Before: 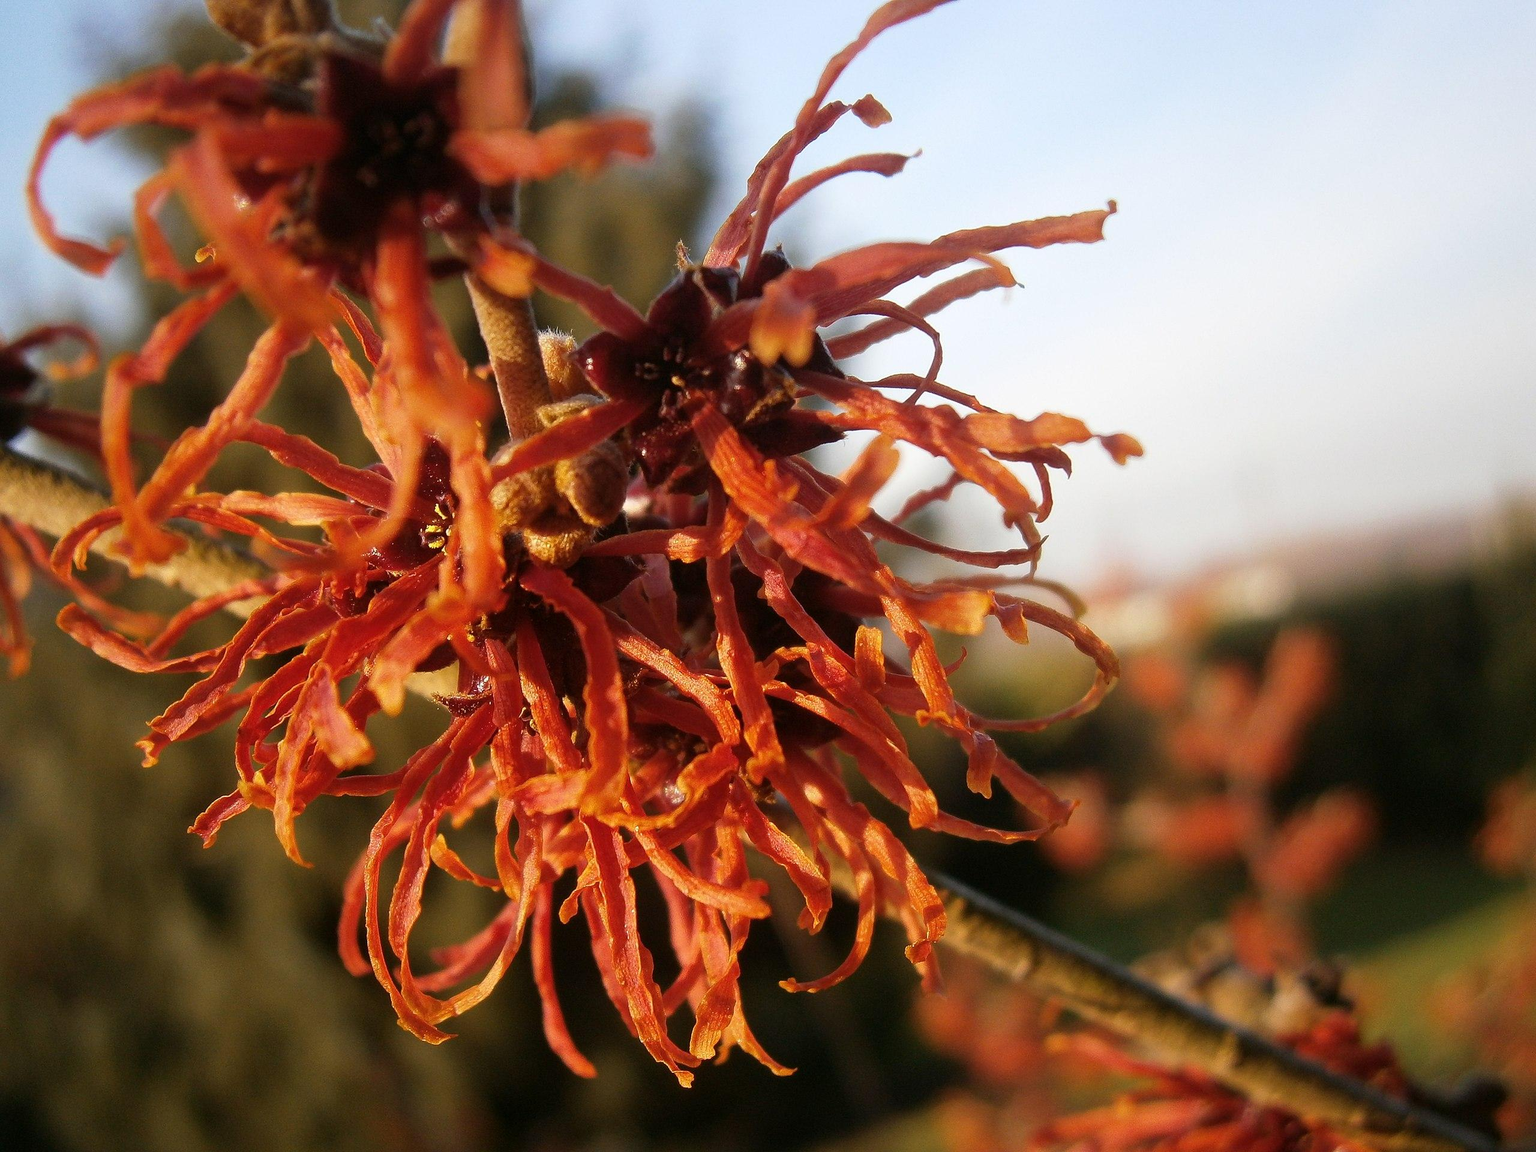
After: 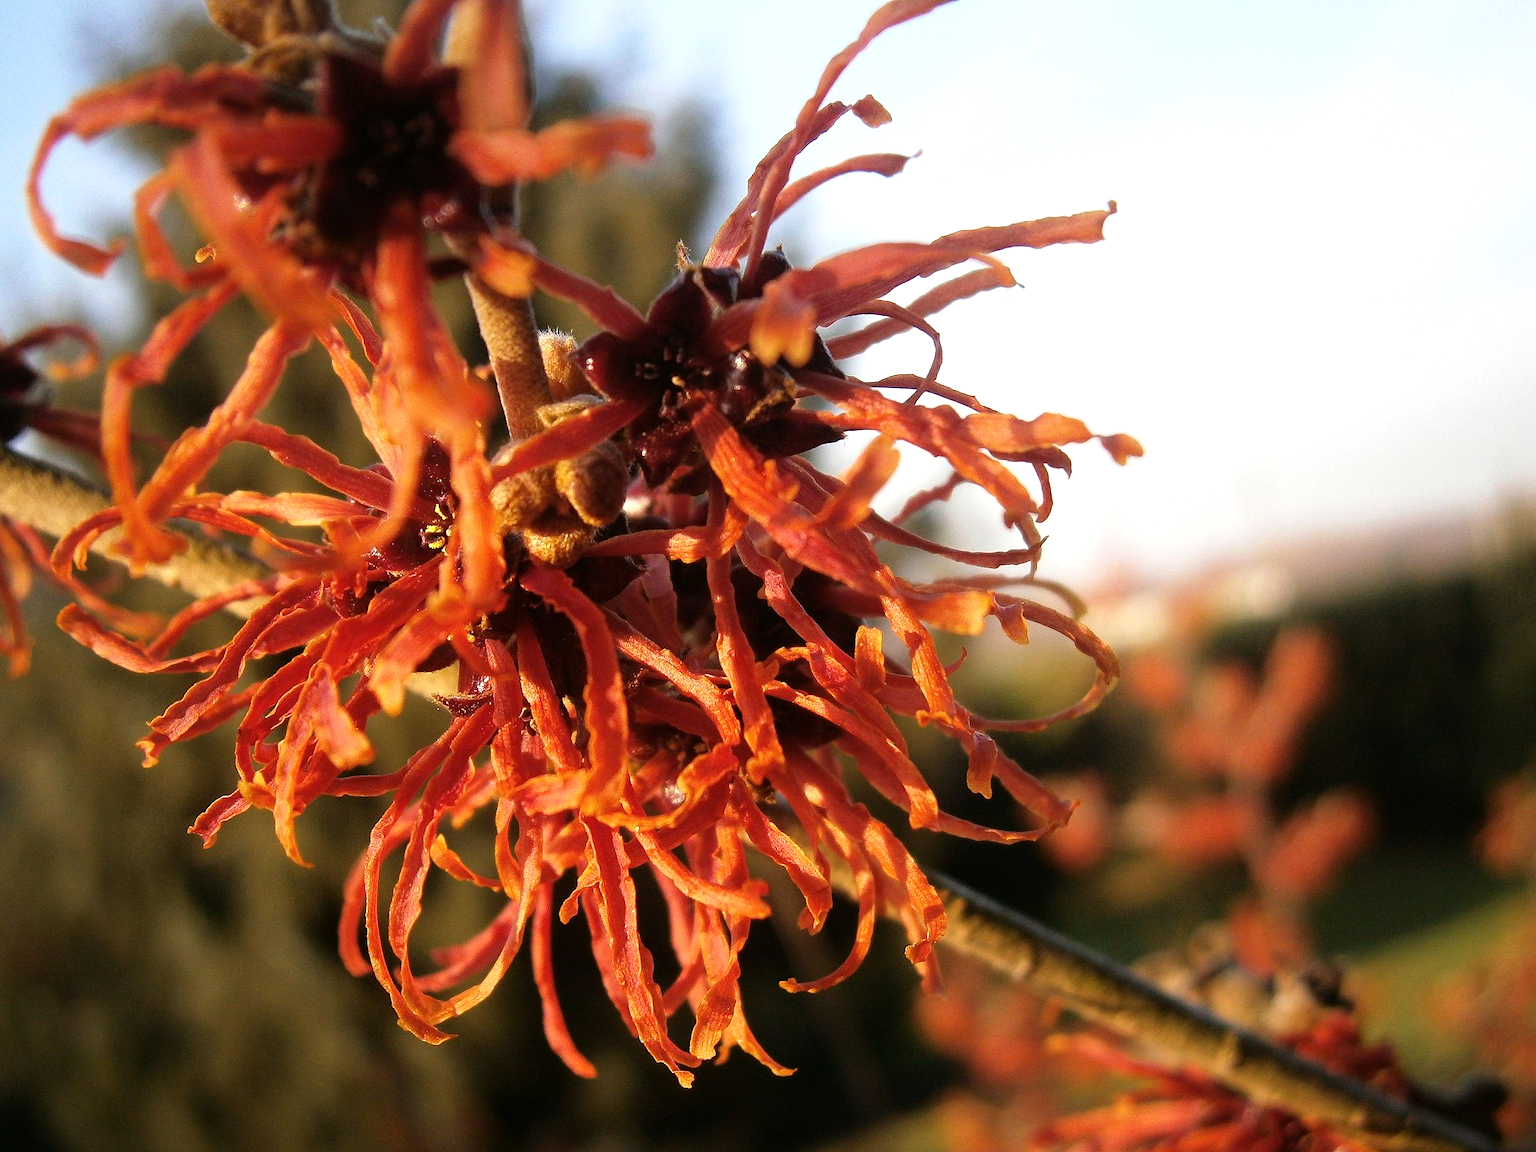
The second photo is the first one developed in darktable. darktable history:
tone equalizer: -8 EV -0.399 EV, -7 EV -0.399 EV, -6 EV -0.333 EV, -5 EV -0.241 EV, -3 EV 0.237 EV, -2 EV 0.362 EV, -1 EV 0.377 EV, +0 EV 0.401 EV
